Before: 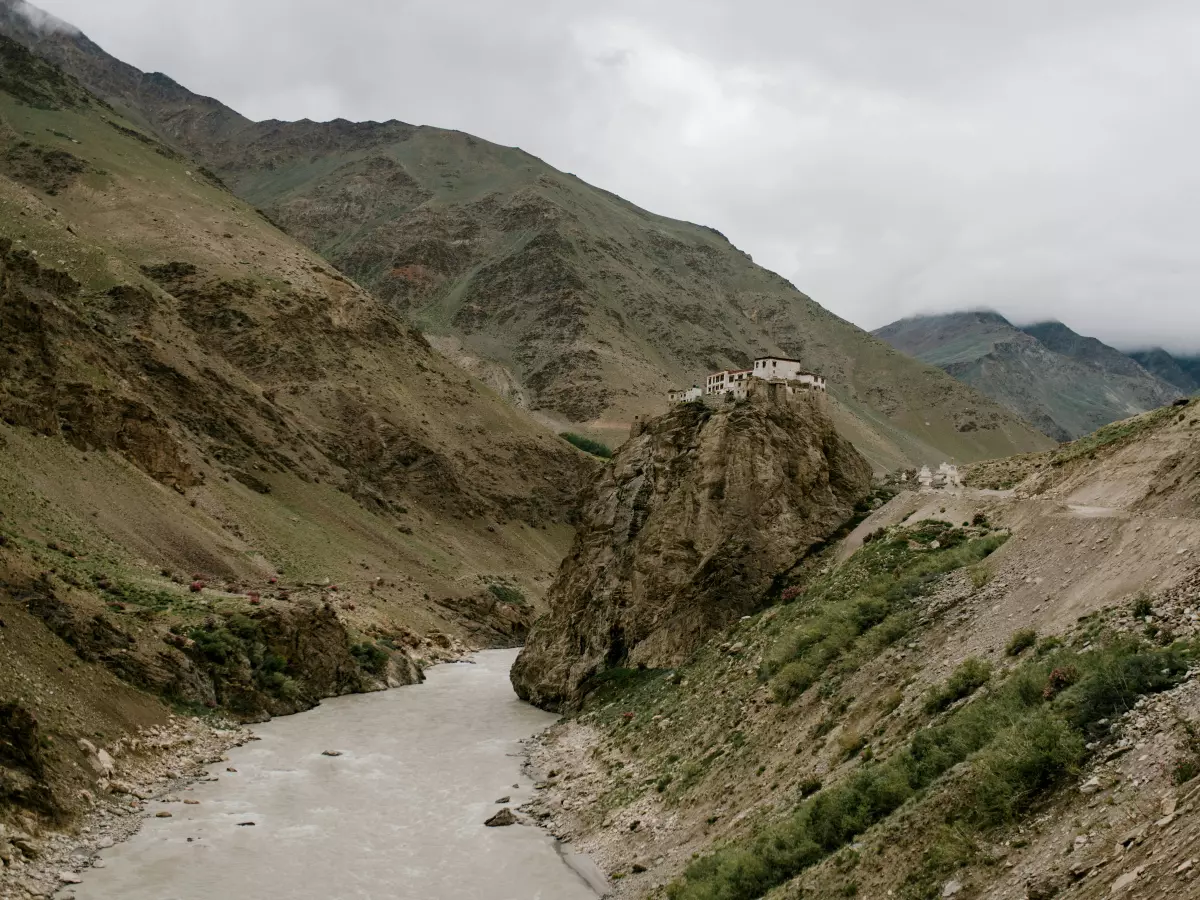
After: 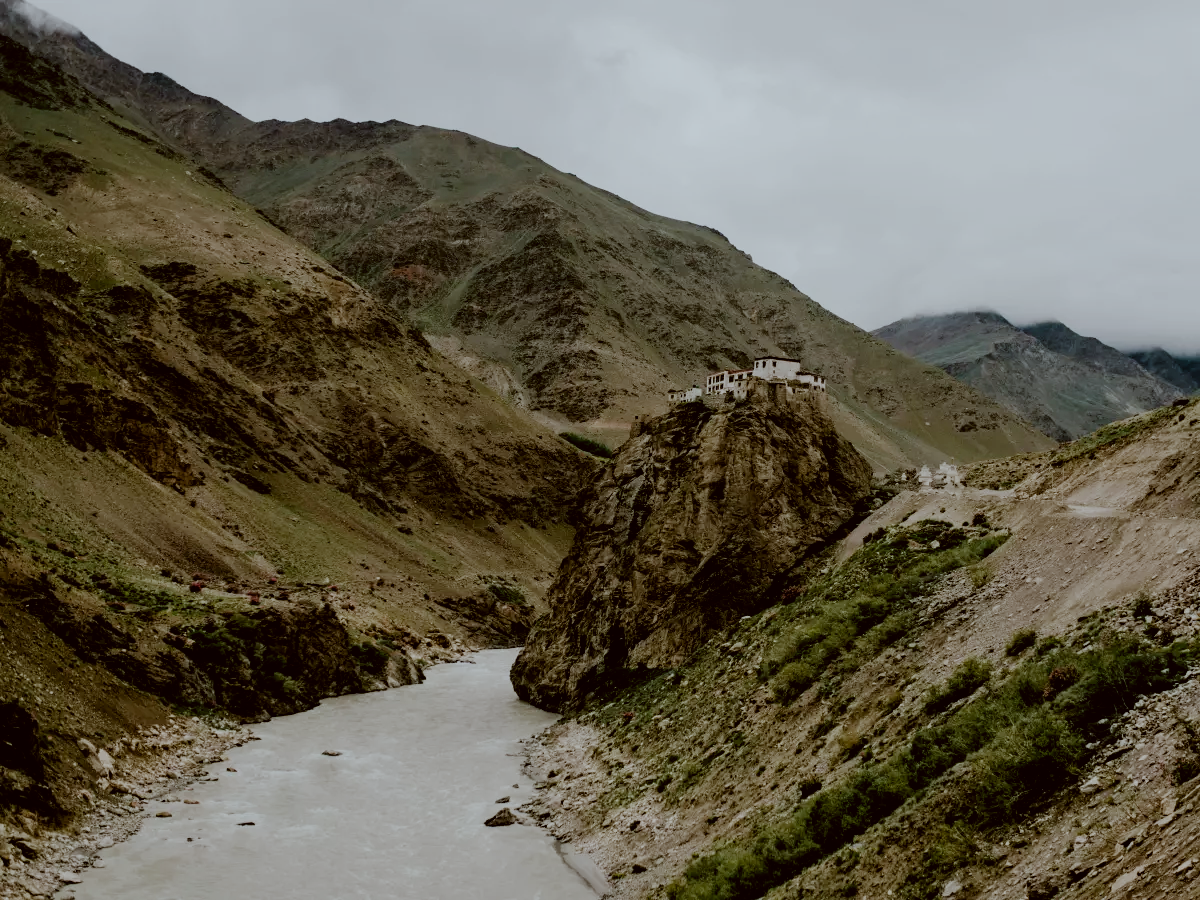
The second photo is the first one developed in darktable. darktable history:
shadows and highlights: radius 122.03, shadows 21.42, white point adjustment -9.6, highlights -13.79, soften with gaussian
color correction: highlights a* -3.69, highlights b* -6.18, shadows a* 3.01, shadows b* 5.13
filmic rgb: black relative exposure -5.12 EV, white relative exposure 3.99 EV, threshold 5.98 EV, hardness 2.88, contrast 1.299, highlights saturation mix -11.09%, preserve chrominance no, color science v5 (2021), enable highlight reconstruction true
